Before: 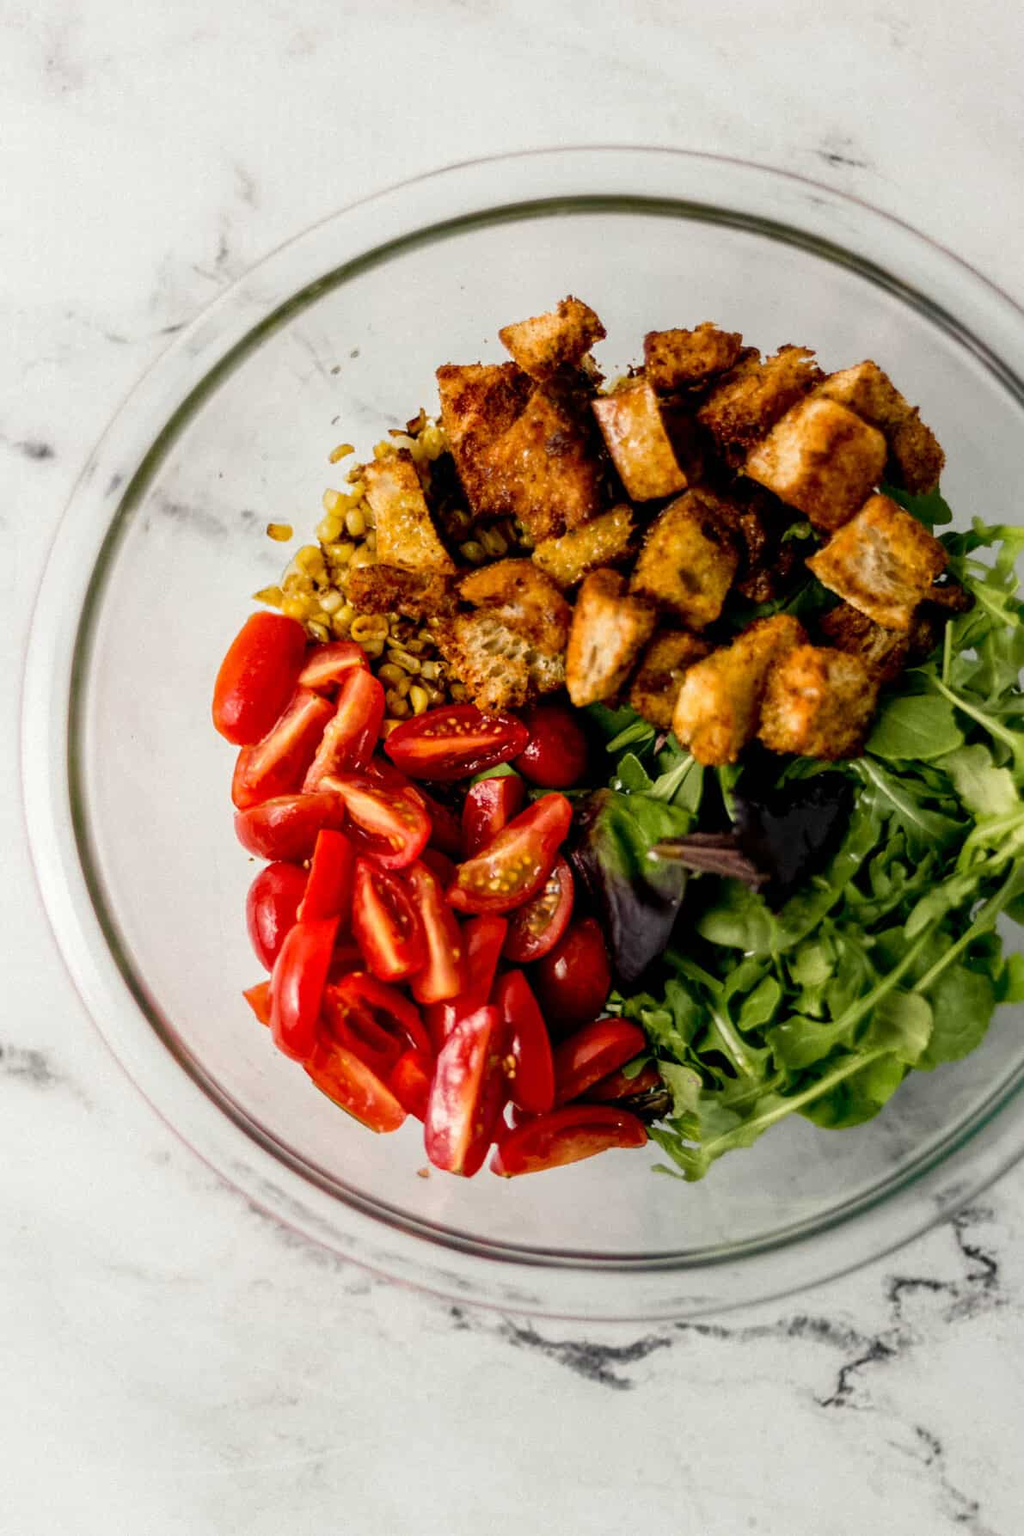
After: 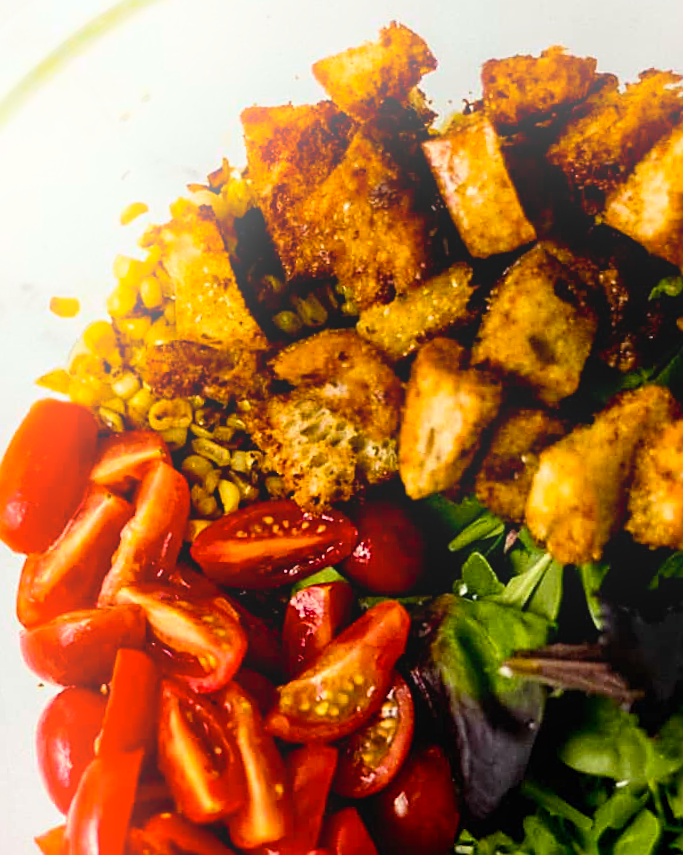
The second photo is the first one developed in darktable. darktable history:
crop: left 20.932%, top 15.471%, right 21.848%, bottom 34.081%
color balance rgb: perceptual saturation grading › global saturation 34.05%, global vibrance 5.56%
white balance: red 0.986, blue 1.01
sharpen: on, module defaults
bloom: on, module defaults
rotate and perspective: rotation -1.32°, lens shift (horizontal) -0.031, crop left 0.015, crop right 0.985, crop top 0.047, crop bottom 0.982
contrast brightness saturation: contrast 0.15, brightness 0.05
